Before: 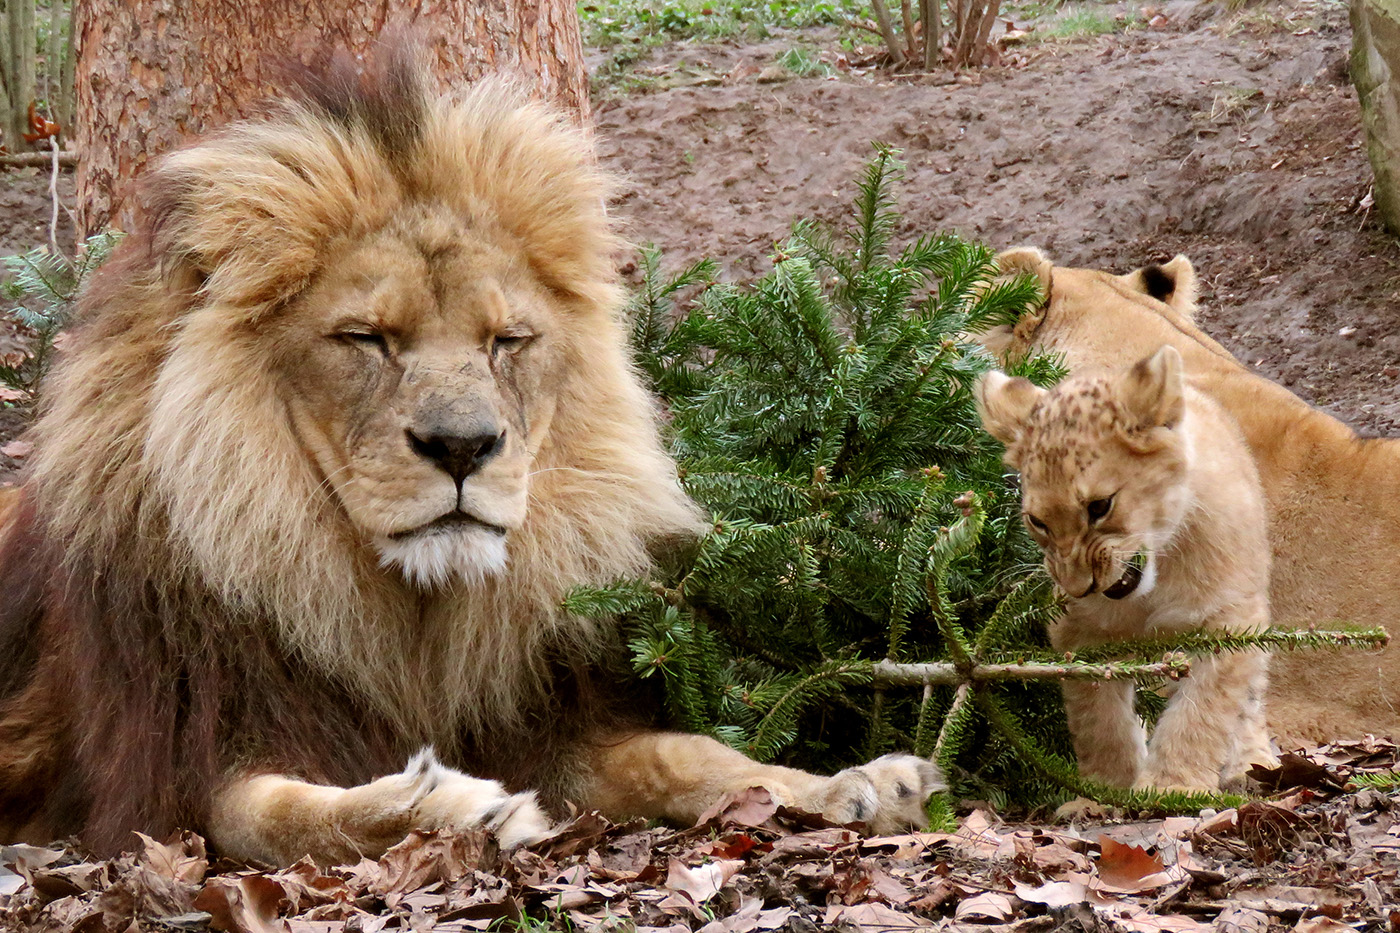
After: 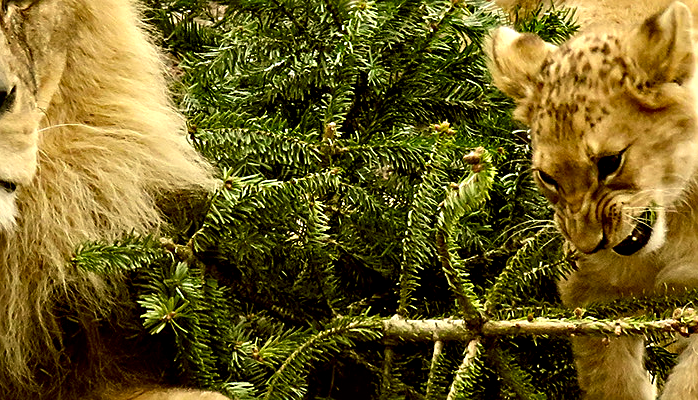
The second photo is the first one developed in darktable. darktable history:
crop: left 35.028%, top 36.967%, right 15.096%, bottom 20.104%
contrast equalizer: octaves 7, y [[0.601, 0.6, 0.598, 0.598, 0.6, 0.601], [0.5 ×6], [0.5 ×6], [0 ×6], [0 ×6]]
sharpen: on, module defaults
color correction: highlights a* 0.166, highlights b* 29.2, shadows a* -0.174, shadows b* 21.71
